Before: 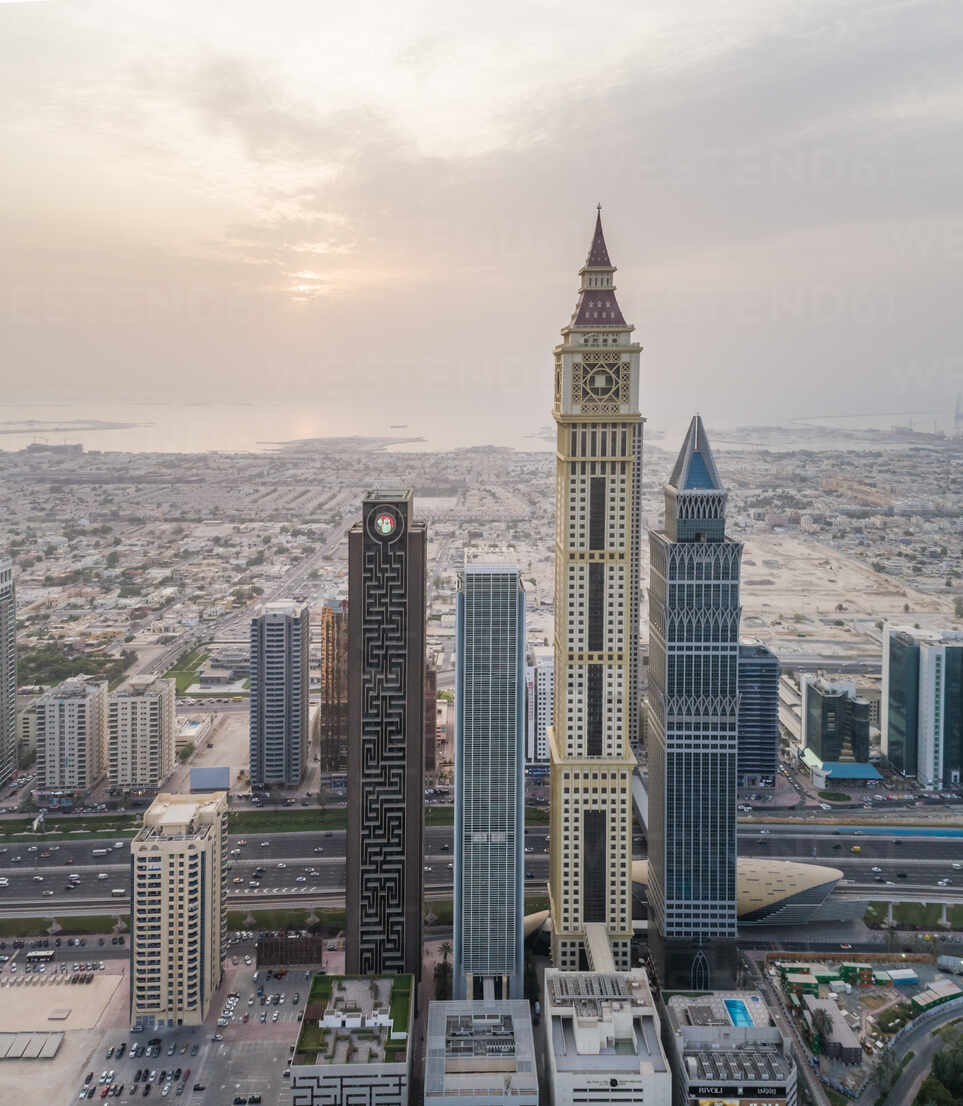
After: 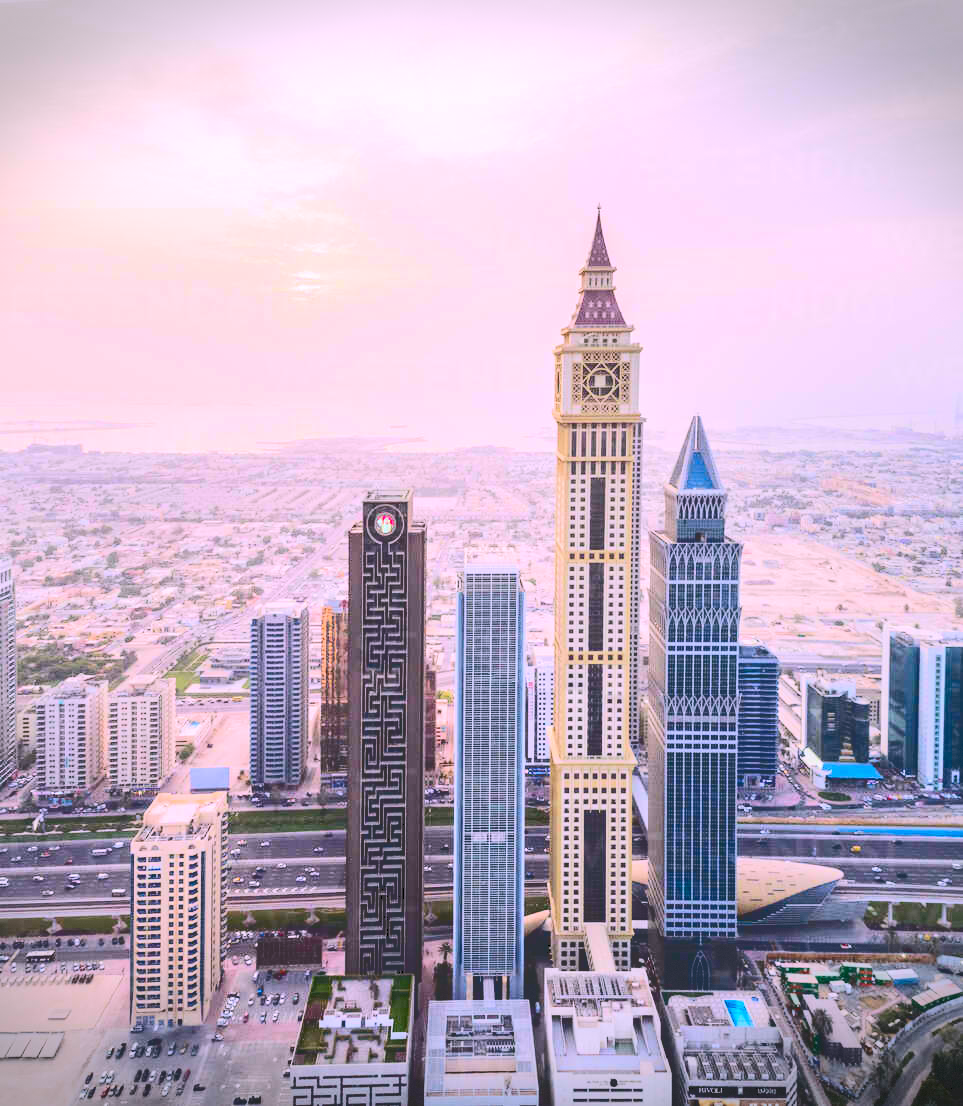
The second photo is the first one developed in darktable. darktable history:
contrast brightness saturation: contrast 0.196, brightness 0.193, saturation 0.817
tone curve: curves: ch0 [(0, 0) (0.003, 0.195) (0.011, 0.196) (0.025, 0.196) (0.044, 0.196) (0.069, 0.196) (0.1, 0.196) (0.136, 0.197) (0.177, 0.207) (0.224, 0.224) (0.277, 0.268) (0.335, 0.336) (0.399, 0.424) (0.468, 0.533) (0.543, 0.632) (0.623, 0.715) (0.709, 0.789) (0.801, 0.85) (0.898, 0.906) (1, 1)], color space Lab, independent channels, preserve colors none
exposure: black level correction 0.001, exposure 0.193 EV, compensate highlight preservation false
vignetting: fall-off start 97.24%, center (-0.012, 0), width/height ratio 1.185, dithering 8-bit output
color calibration: output R [1.063, -0.012, -0.003, 0], output B [-0.079, 0.047, 1, 0], x 0.37, y 0.382, temperature 4318.75 K
